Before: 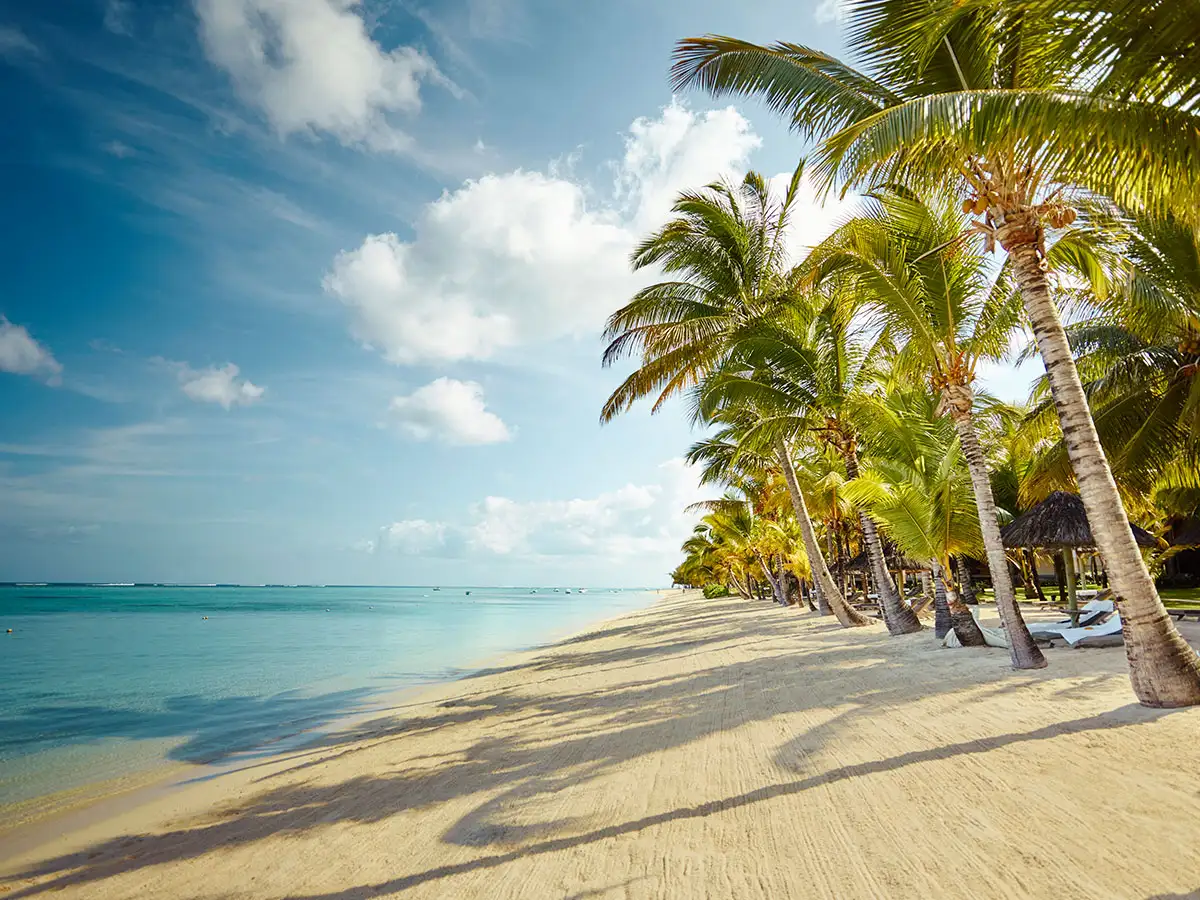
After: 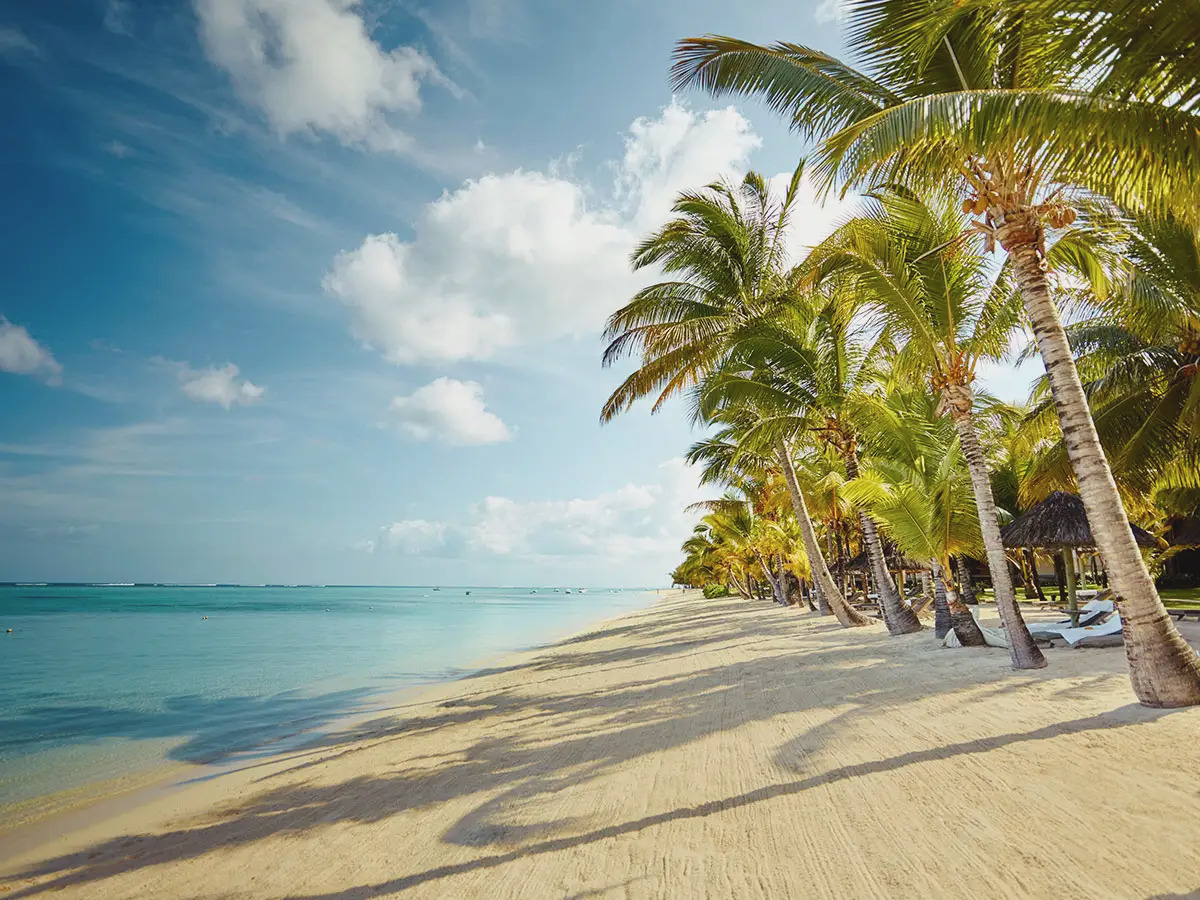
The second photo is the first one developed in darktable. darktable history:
contrast brightness saturation: contrast -0.104, saturation -0.086
